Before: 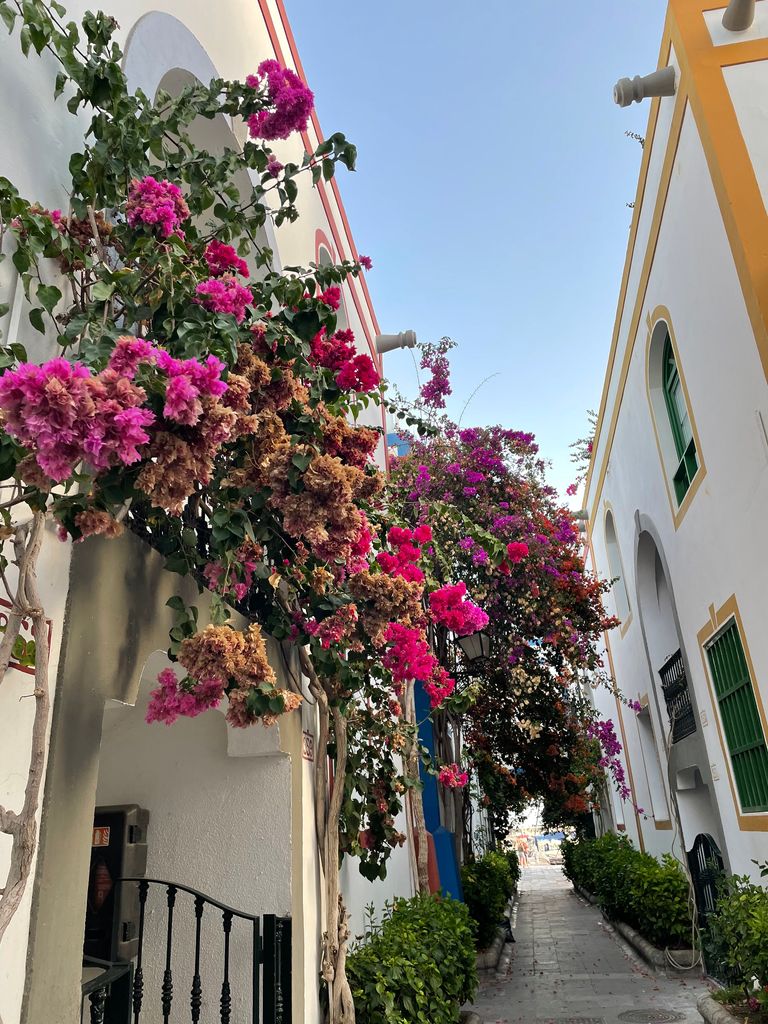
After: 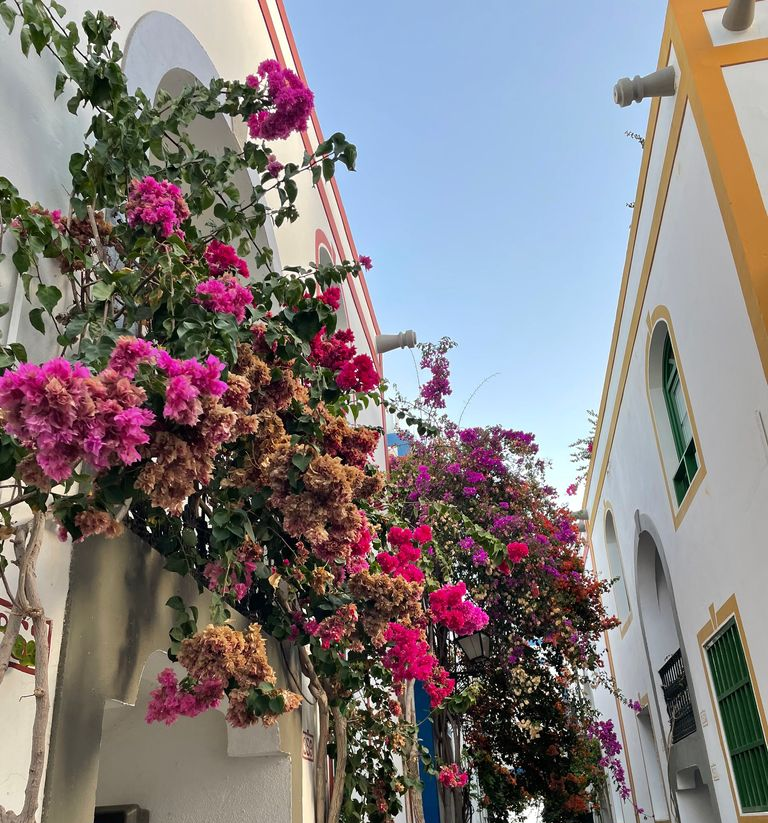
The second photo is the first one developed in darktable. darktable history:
crop: bottom 19.607%
